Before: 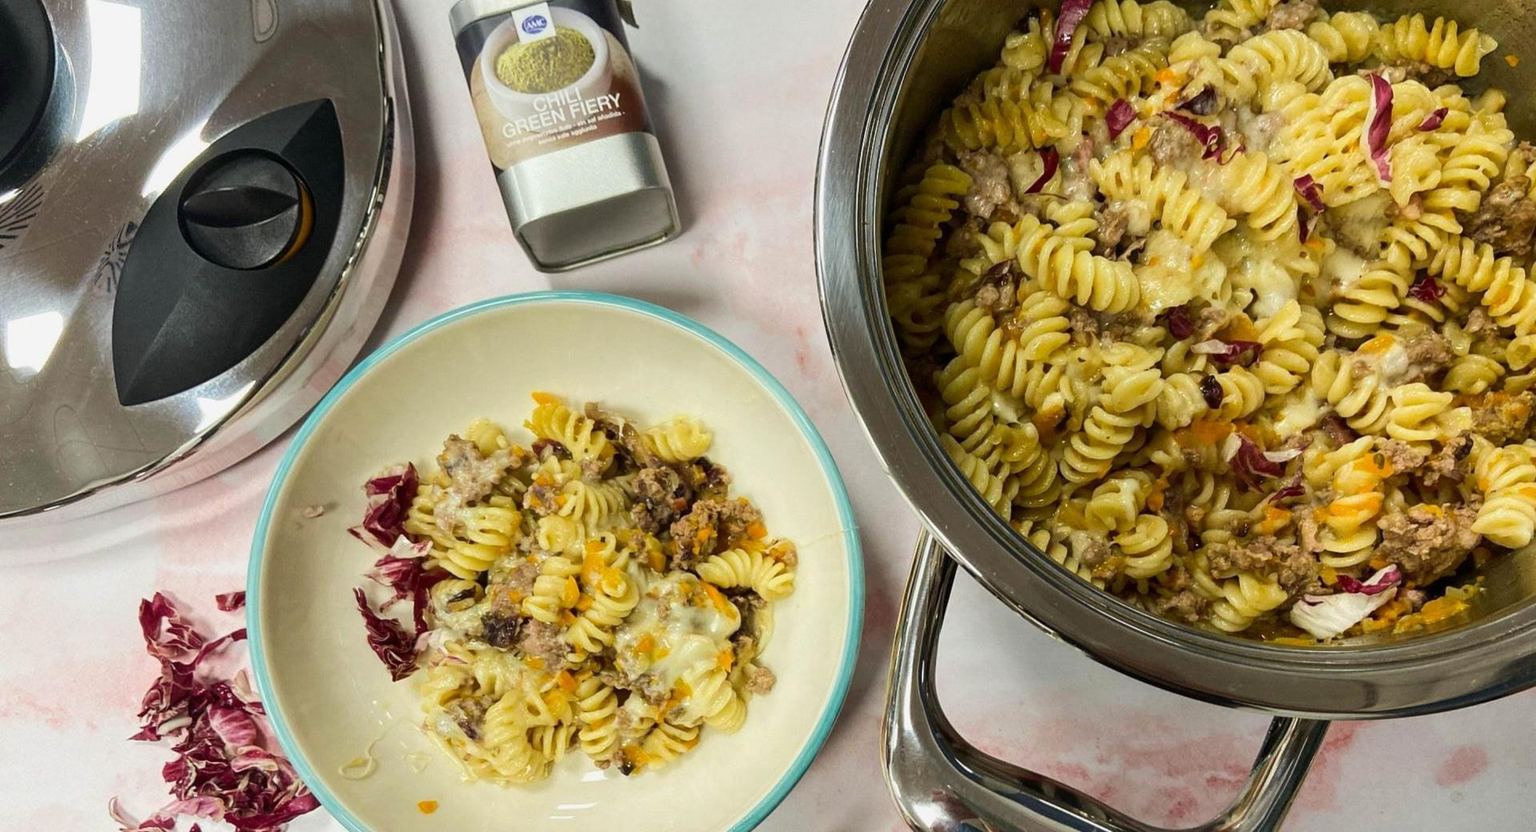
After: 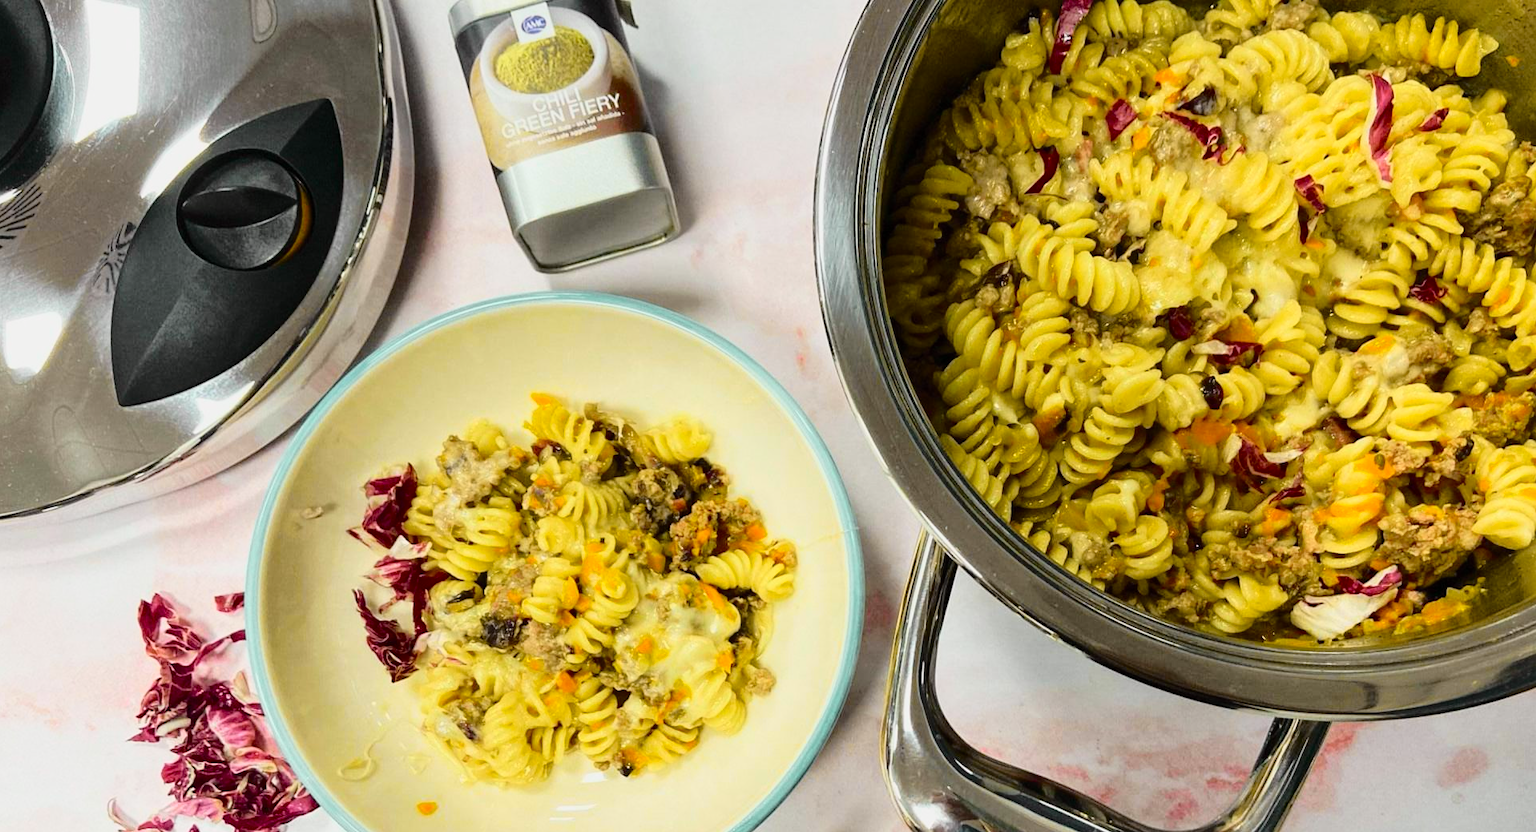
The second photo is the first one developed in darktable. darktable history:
crop and rotate: left 0.126%
tone curve: curves: ch0 [(0, 0) (0.168, 0.142) (0.359, 0.44) (0.469, 0.544) (0.634, 0.722) (0.858, 0.903) (1, 0.968)]; ch1 [(0, 0) (0.437, 0.453) (0.472, 0.47) (0.502, 0.502) (0.54, 0.534) (0.57, 0.592) (0.618, 0.66) (0.699, 0.749) (0.859, 0.919) (1, 1)]; ch2 [(0, 0) (0.33, 0.301) (0.421, 0.443) (0.476, 0.498) (0.505, 0.503) (0.547, 0.557) (0.586, 0.634) (0.608, 0.676) (1, 1)], color space Lab, independent channels, preserve colors none
